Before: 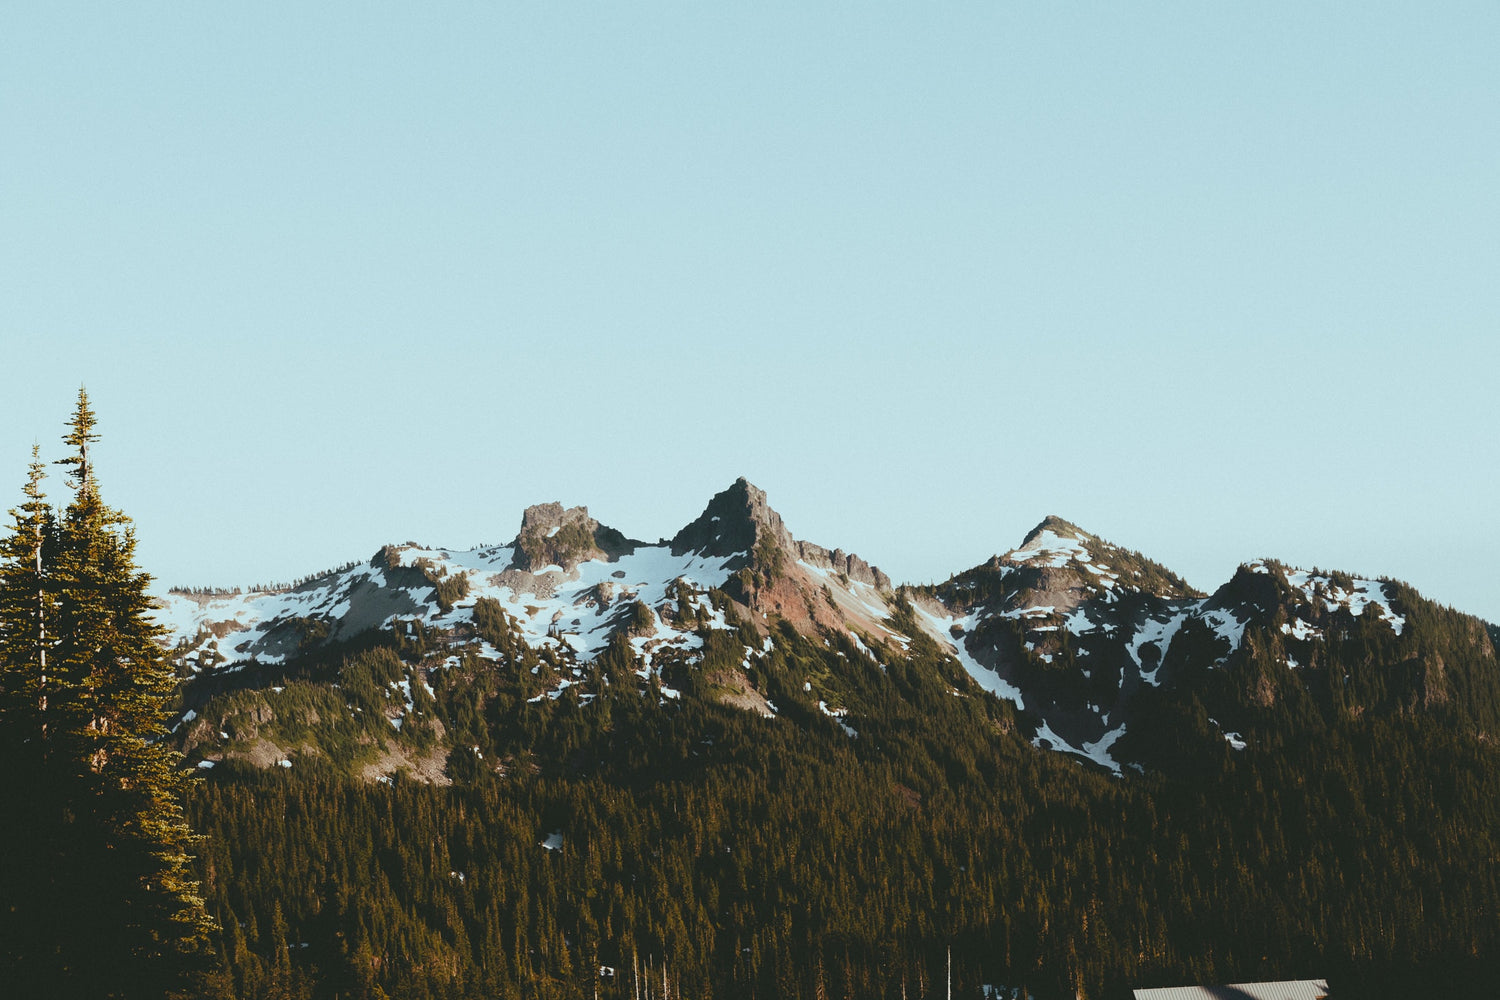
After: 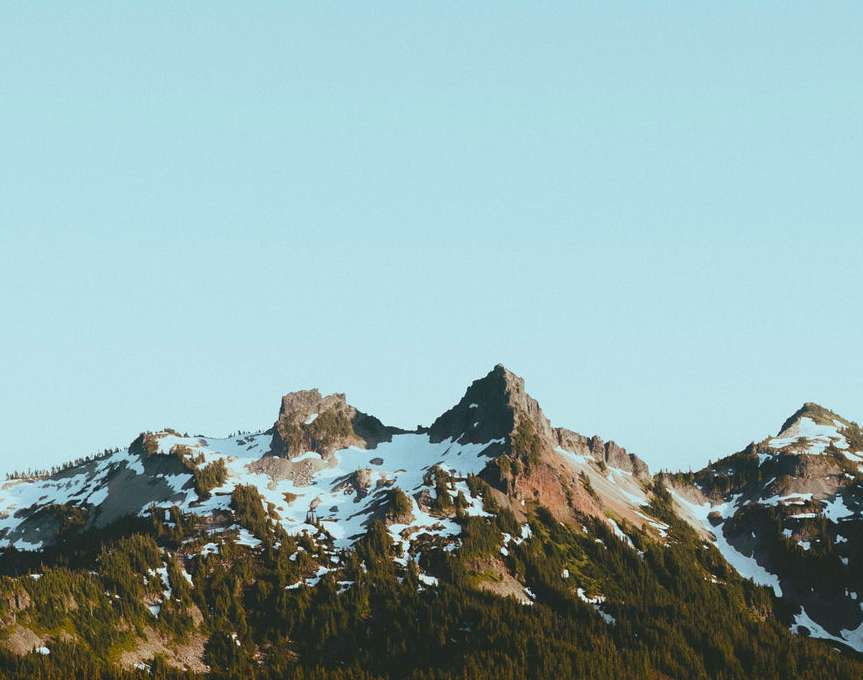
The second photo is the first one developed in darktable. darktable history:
crop: left 16.198%, top 11.374%, right 26.239%, bottom 20.591%
color balance rgb: perceptual saturation grading › global saturation 17.954%, global vibrance 20%
